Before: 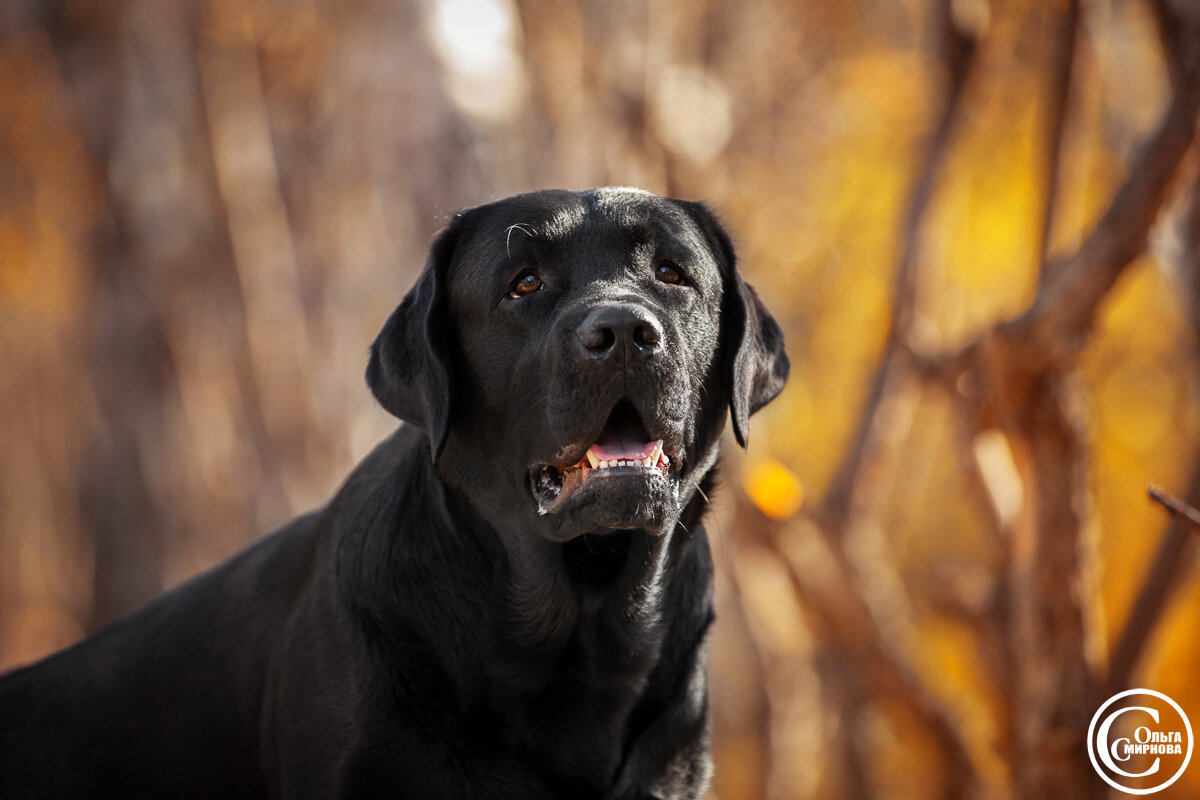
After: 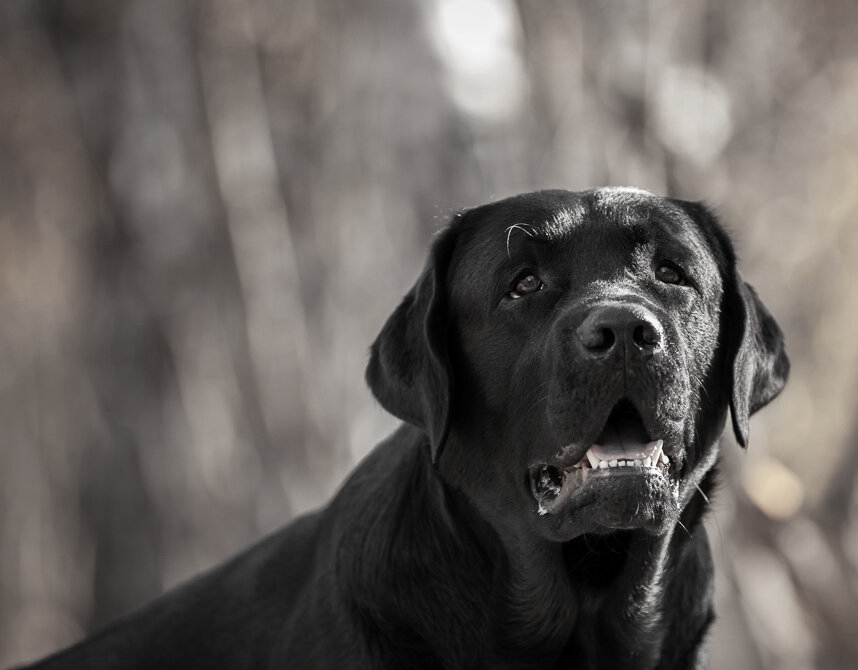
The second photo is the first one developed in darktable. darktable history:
color correction: highlights b* 0.042, saturation 0.173
crop: right 28.498%, bottom 16.196%
